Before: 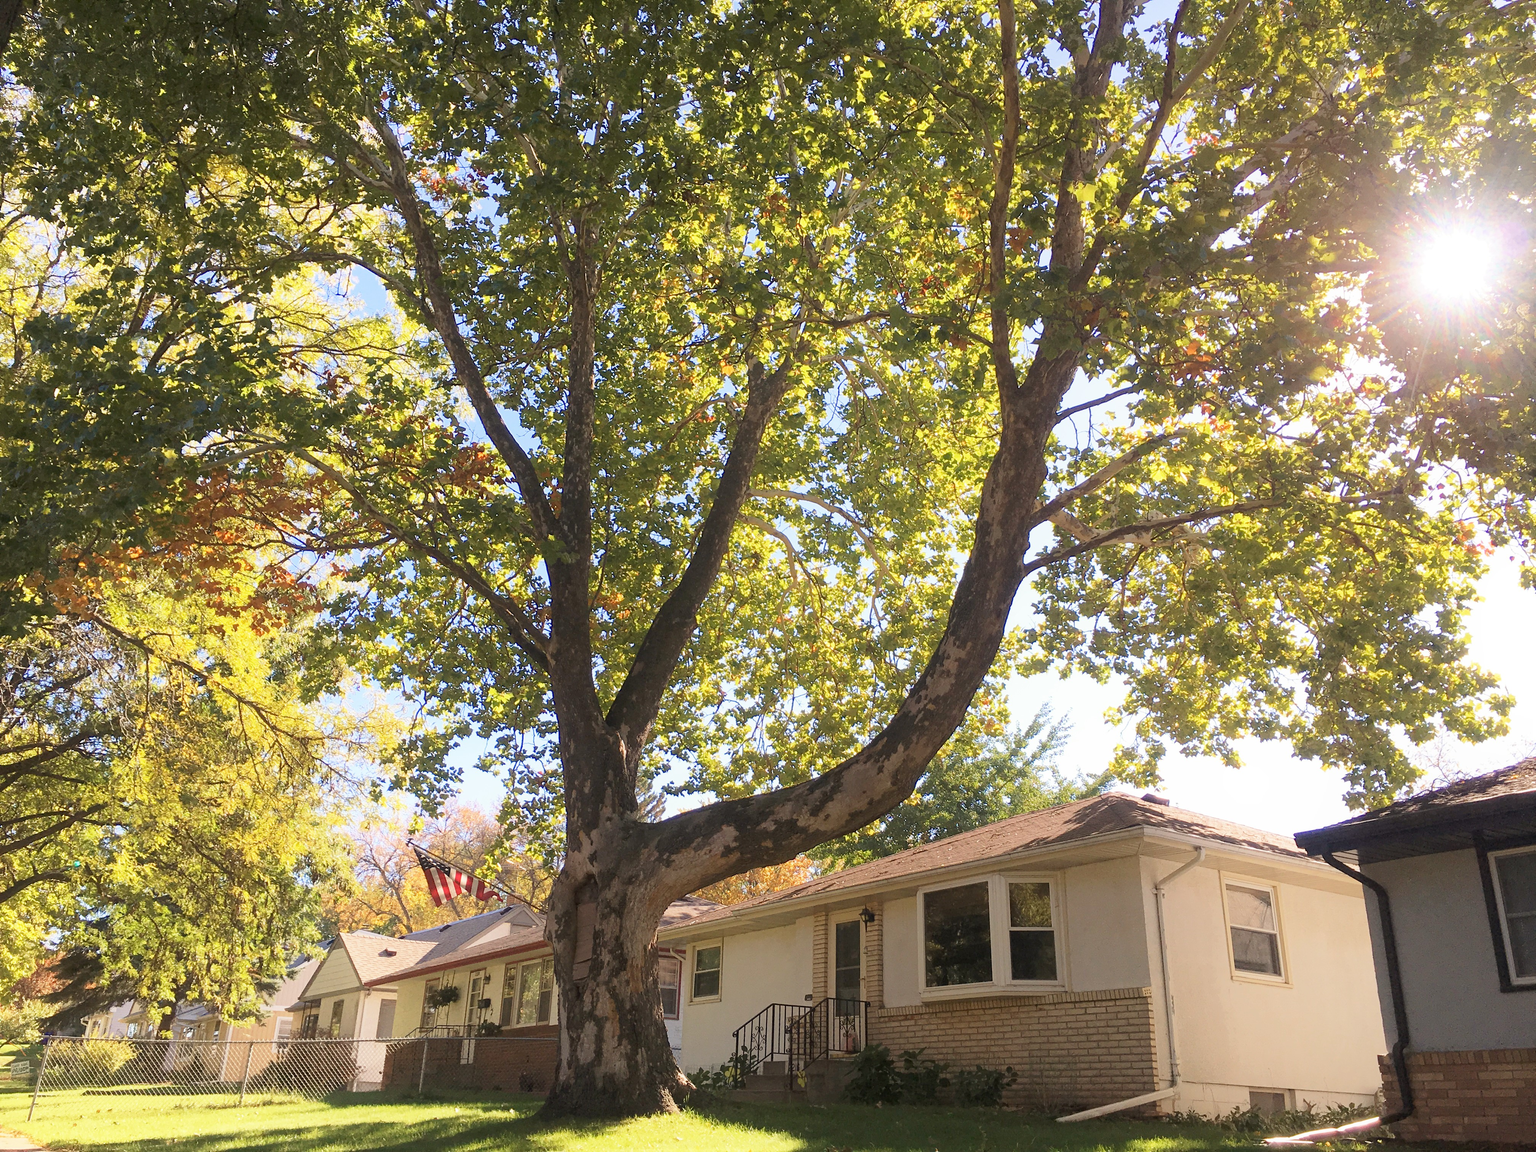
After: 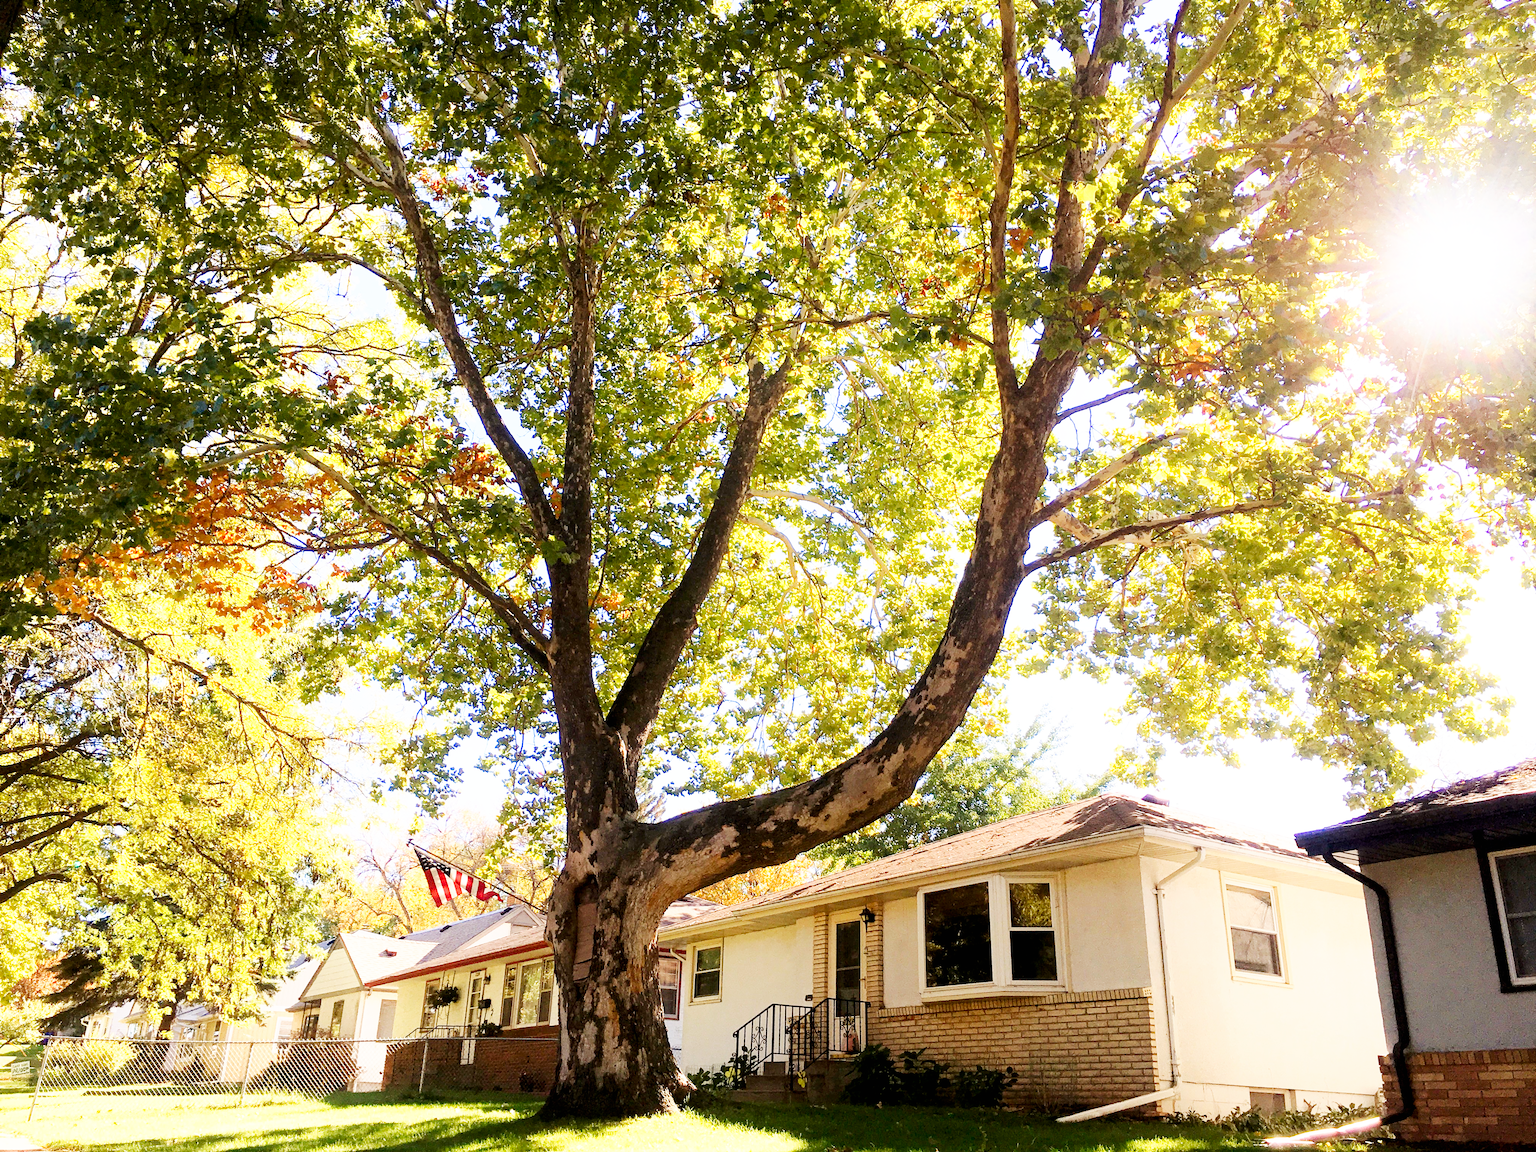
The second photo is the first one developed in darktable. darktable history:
exposure: black level correction 0.016, exposure -0.009 EV, compensate highlight preservation false
base curve: curves: ch0 [(0, 0) (0.007, 0.004) (0.027, 0.03) (0.046, 0.07) (0.207, 0.54) (0.442, 0.872) (0.673, 0.972) (1, 1)], preserve colors none
